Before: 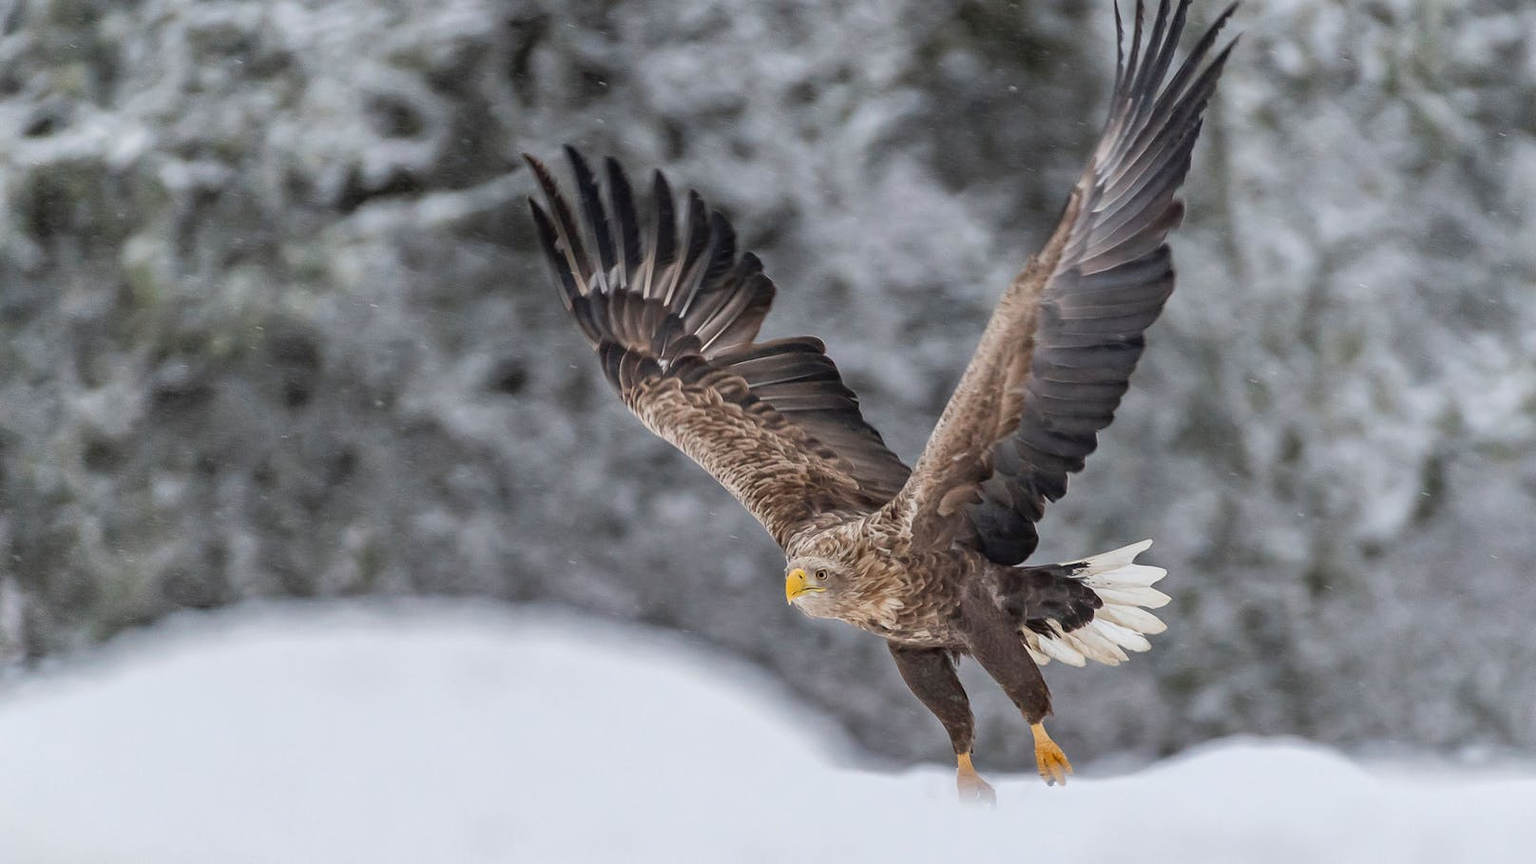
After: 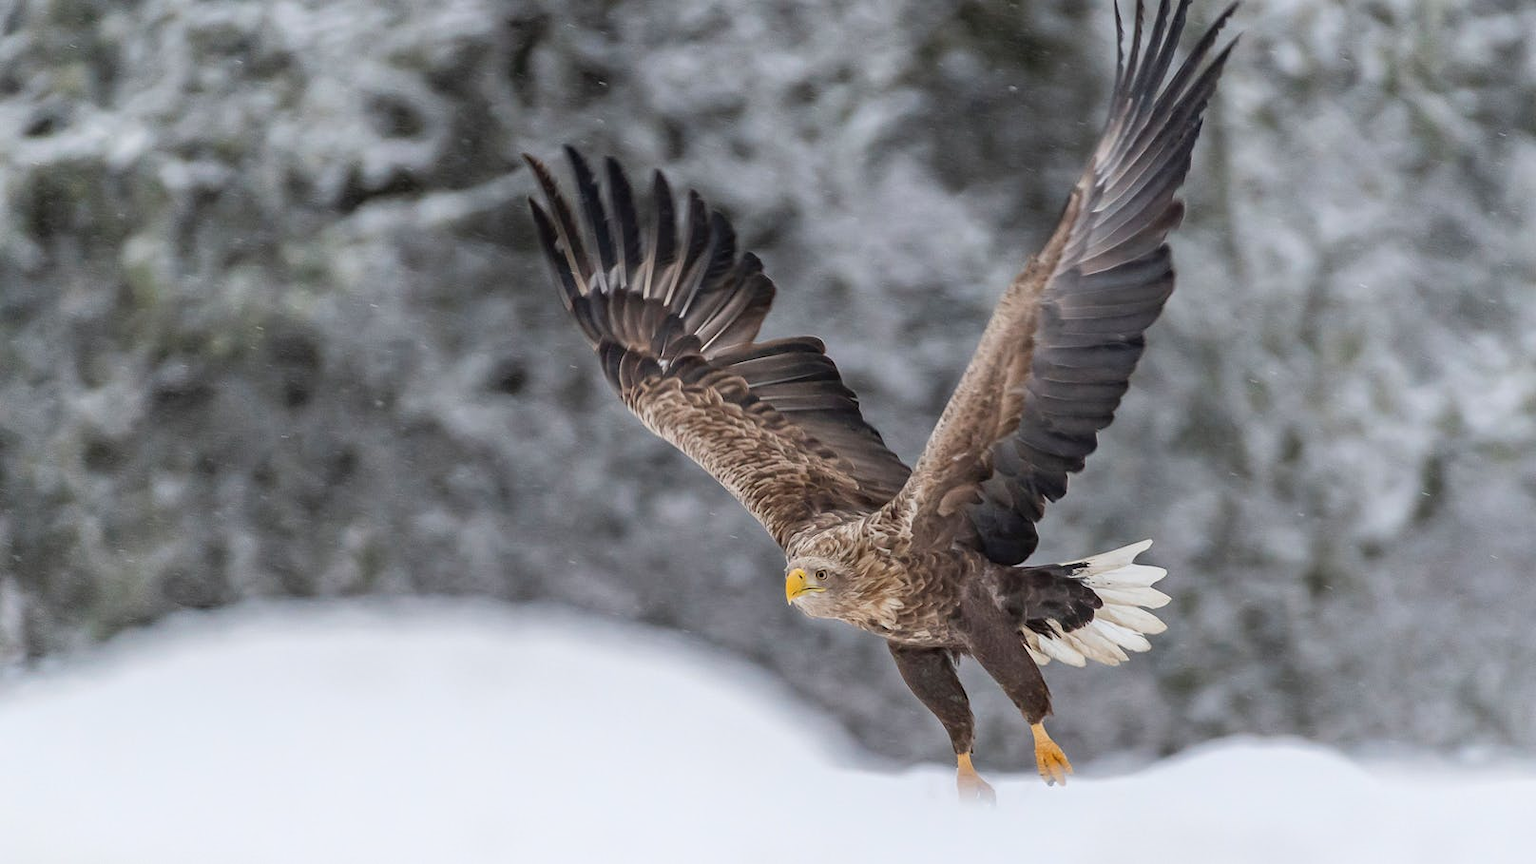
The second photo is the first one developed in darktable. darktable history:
shadows and highlights: shadows -24.64, highlights 51.44, soften with gaussian
